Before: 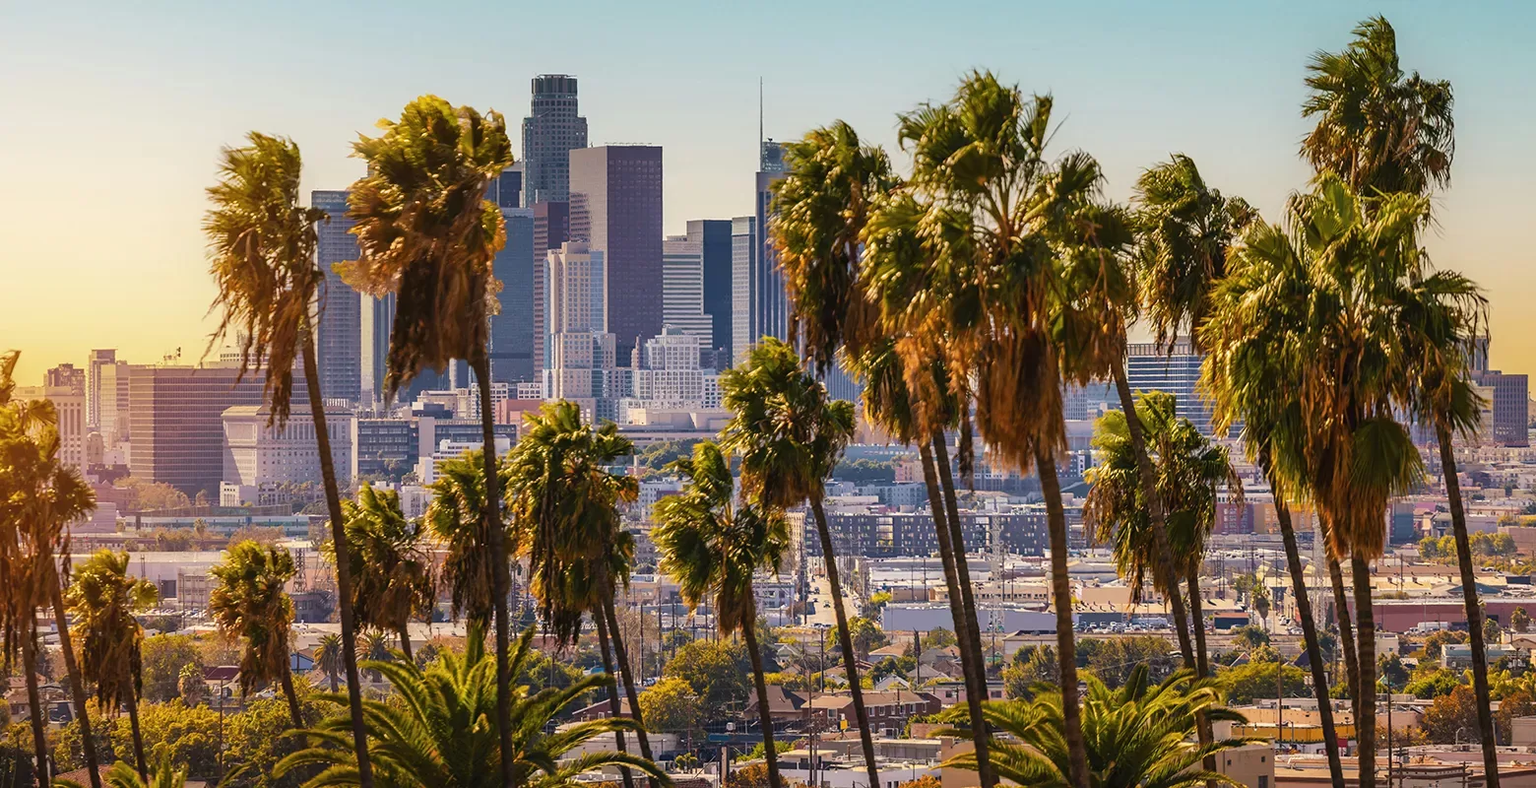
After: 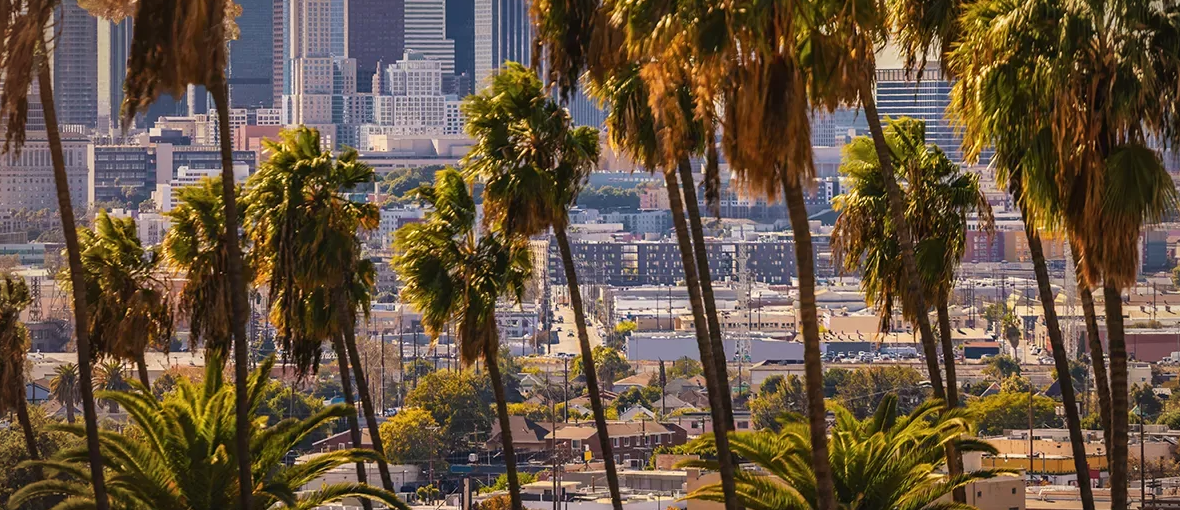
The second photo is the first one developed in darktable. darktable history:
vignetting: on, module defaults
crop and rotate: left 17.299%, top 35.115%, right 7.015%, bottom 1.024%
